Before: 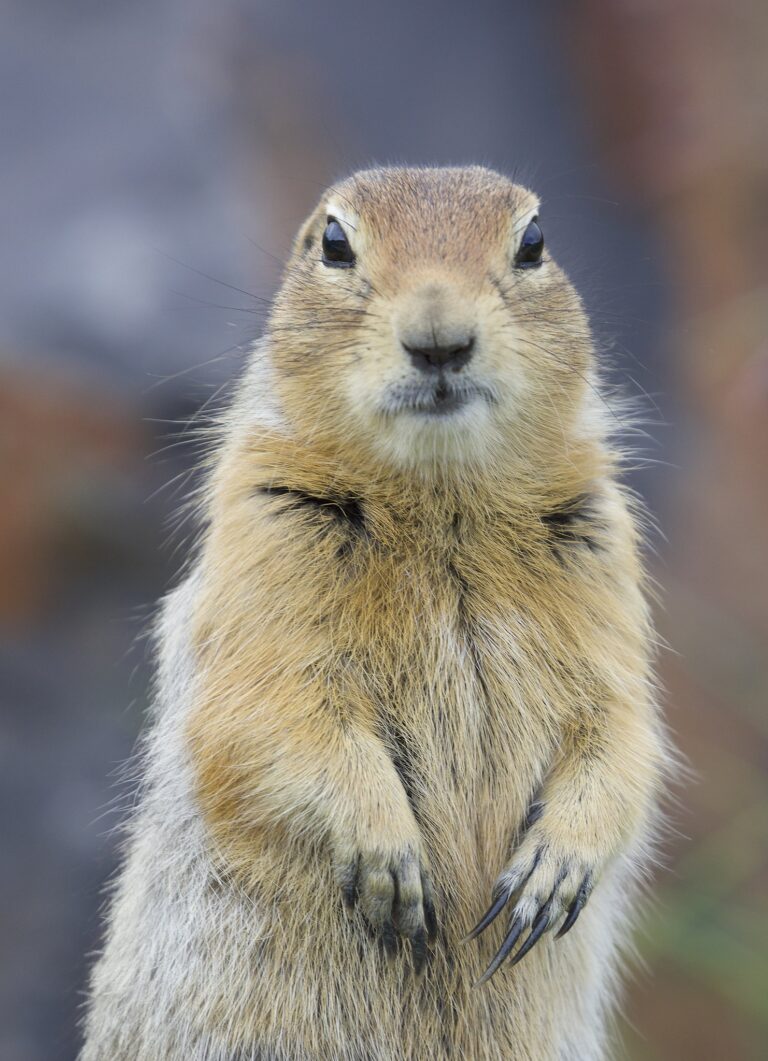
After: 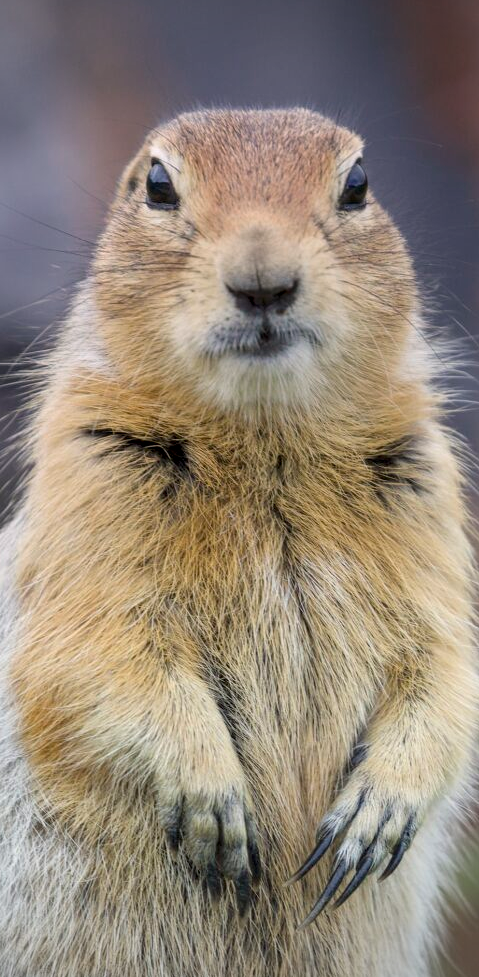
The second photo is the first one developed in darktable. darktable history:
vignetting: unbound false
local contrast: on, module defaults
crop and rotate: left 22.918%, top 5.629%, right 14.711%, bottom 2.247%
graduated density: density 0.38 EV, hardness 21%, rotation -6.11°, saturation 32%
